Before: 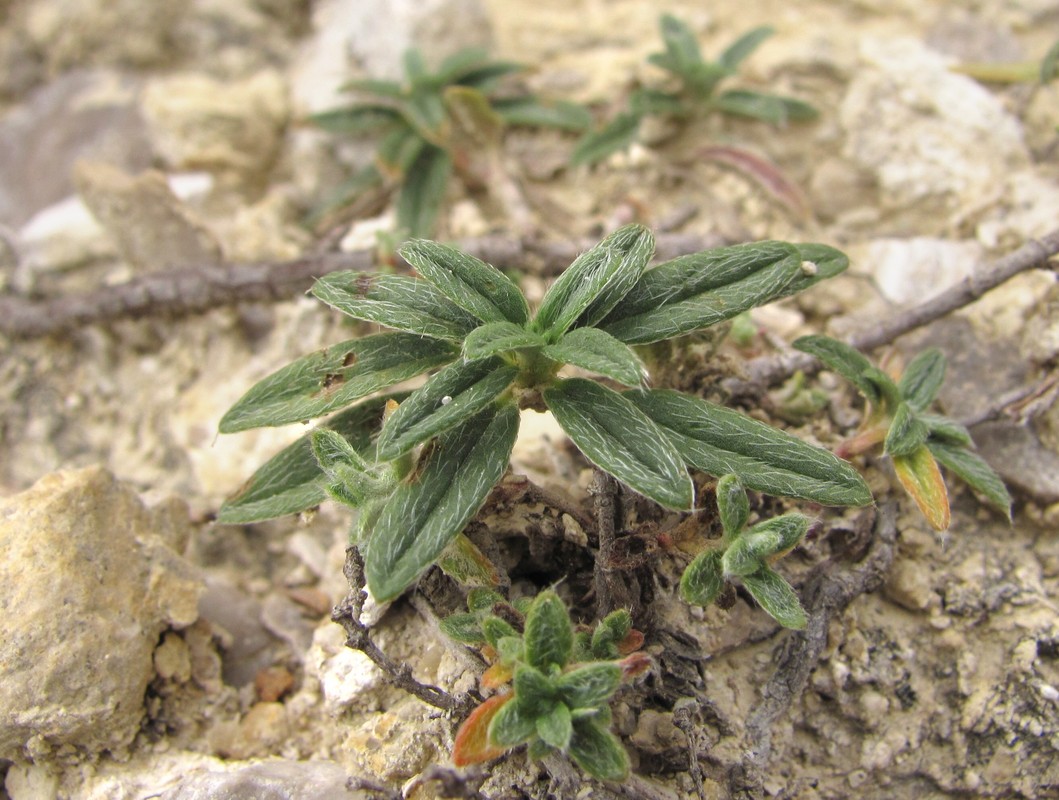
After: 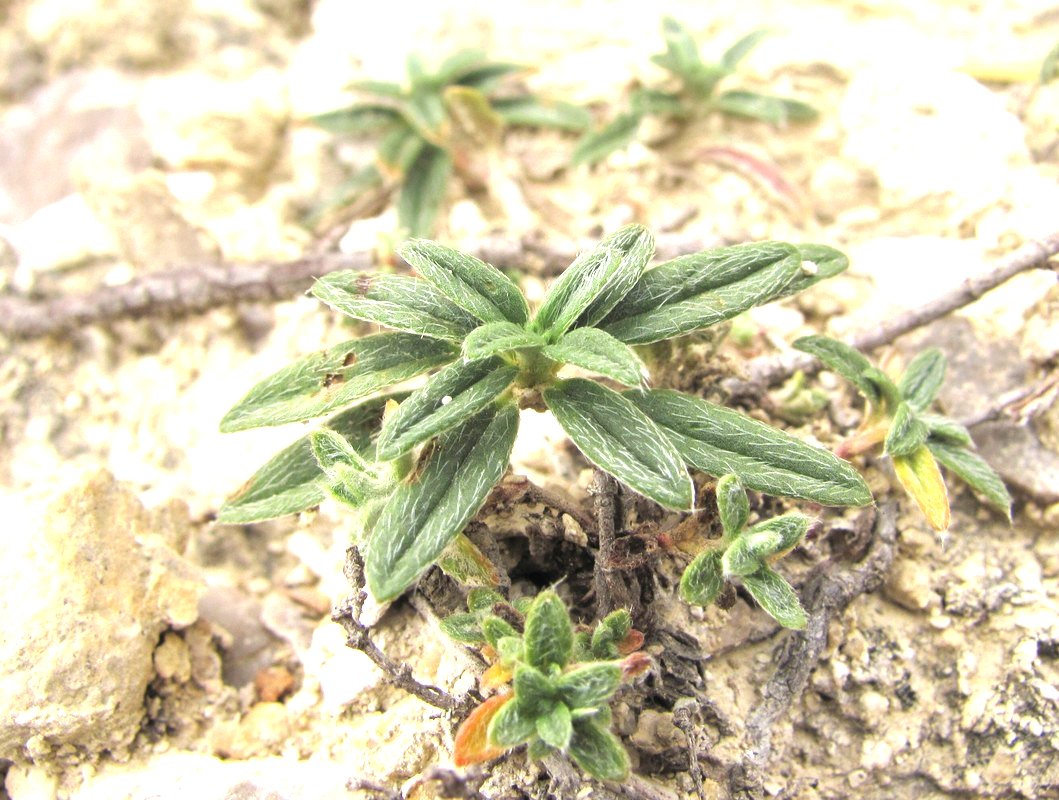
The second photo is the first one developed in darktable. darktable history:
tone equalizer: -8 EV -0.435 EV, -7 EV -0.361 EV, -6 EV -0.307 EV, -5 EV -0.258 EV, -3 EV 0.239 EV, -2 EV 0.361 EV, -1 EV 0.369 EV, +0 EV 0.416 EV
exposure: black level correction 0, exposure 0.876 EV, compensate highlight preservation false
